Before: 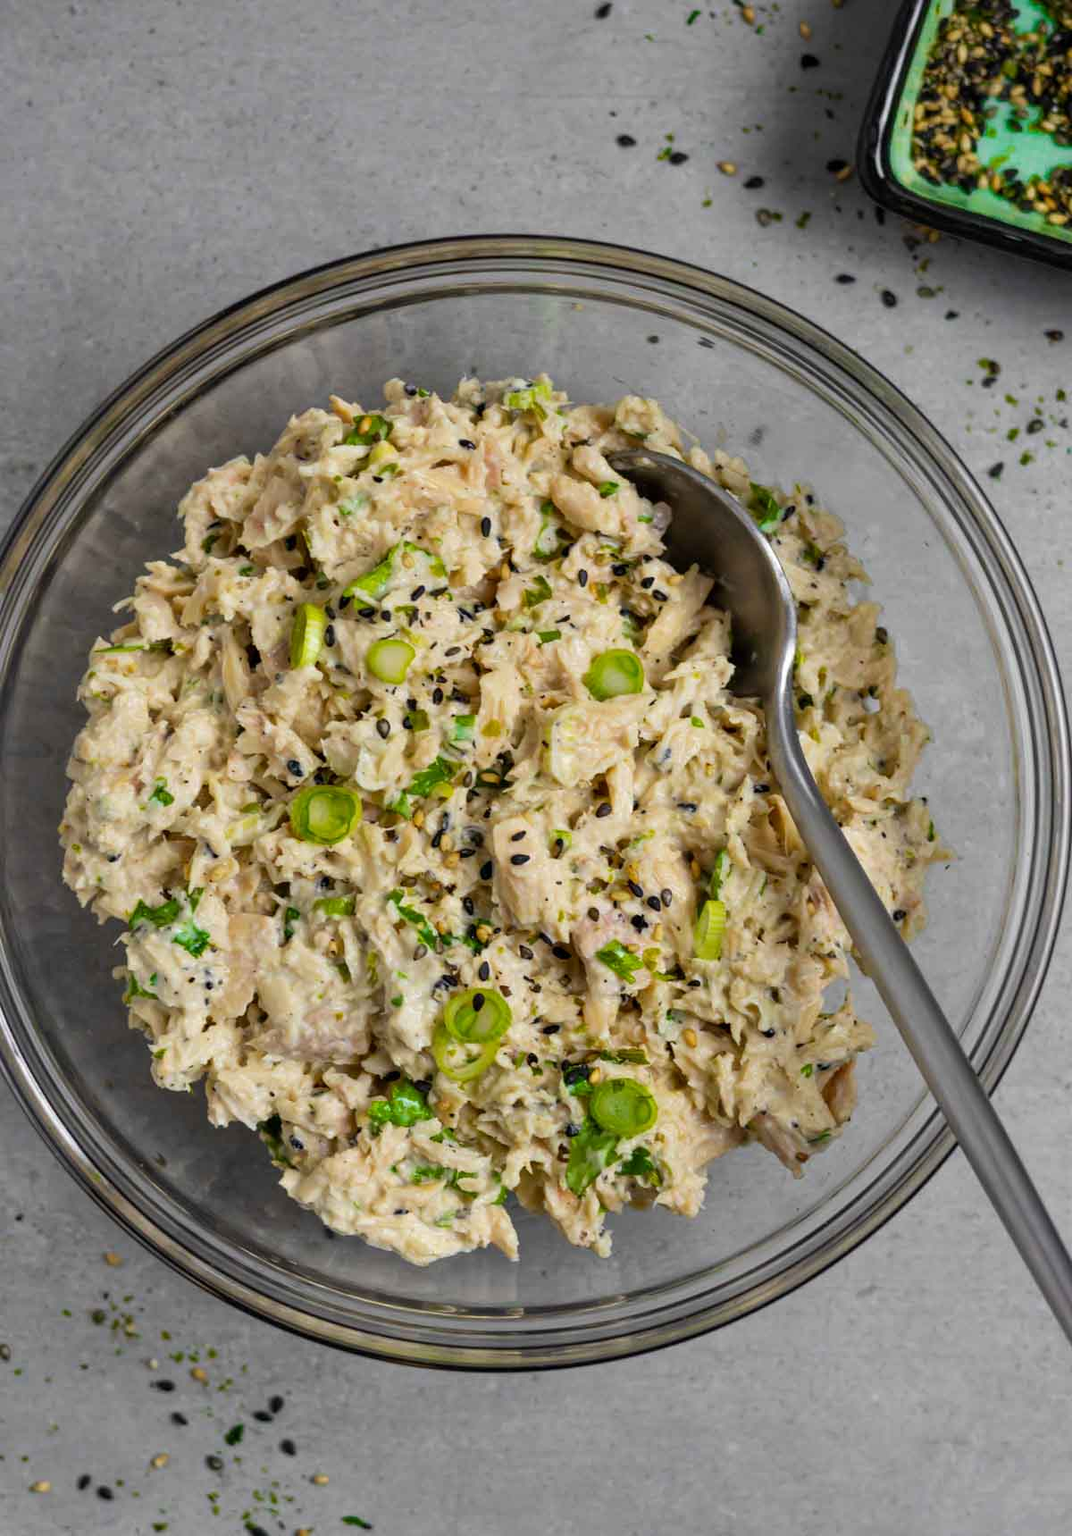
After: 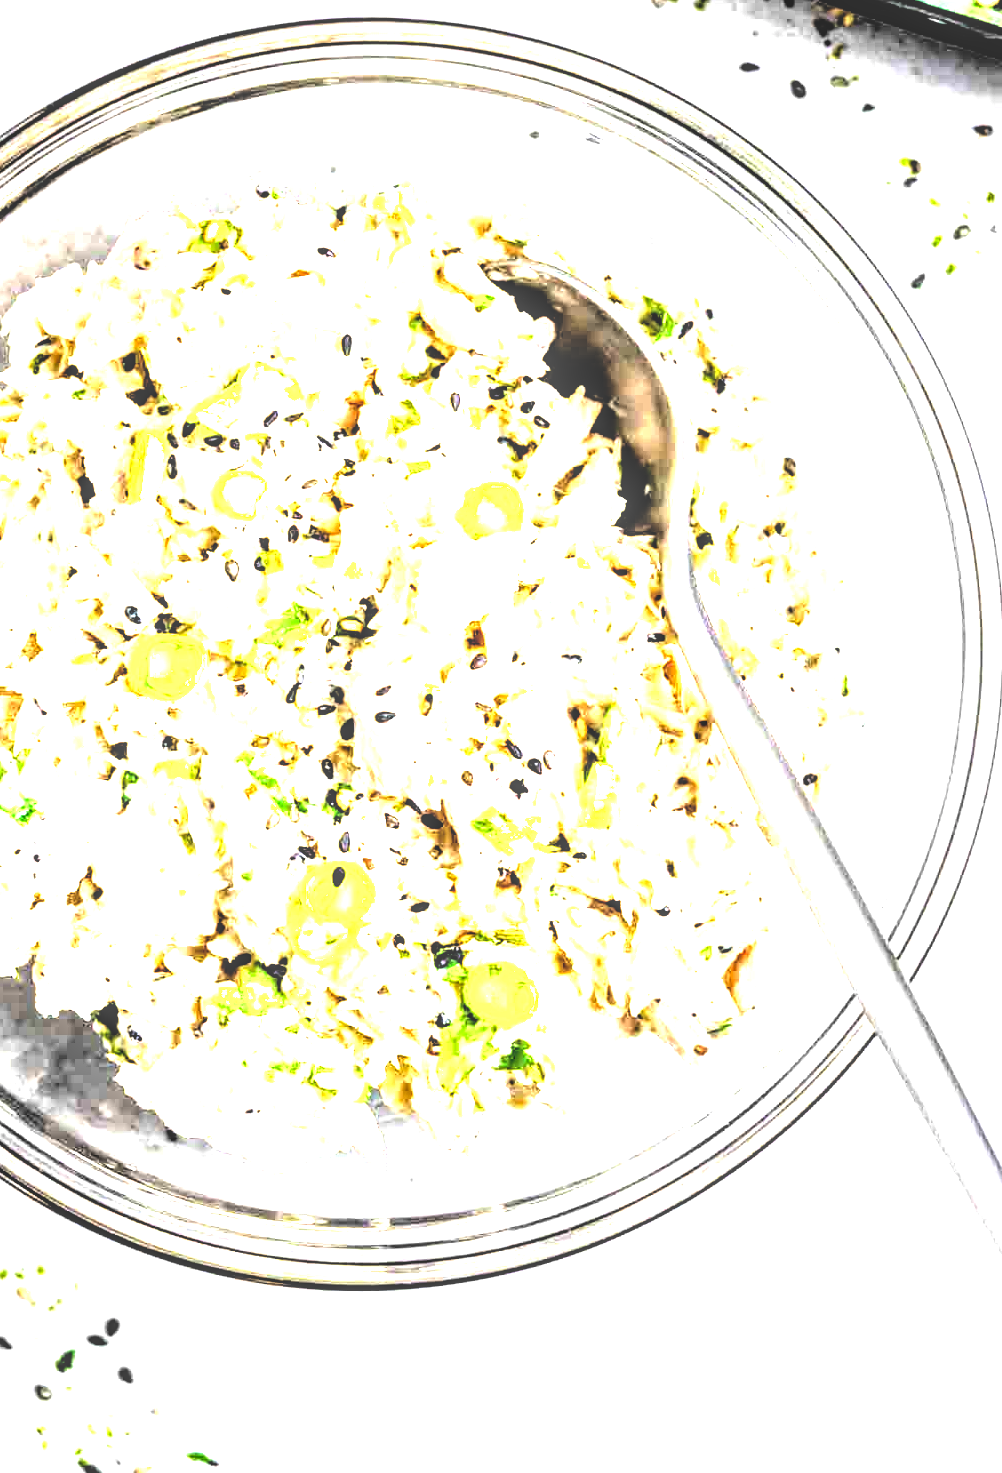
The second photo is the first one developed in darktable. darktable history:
crop: left 16.466%, top 14.296%
filmic rgb: black relative exposure -5.5 EV, white relative exposure 2.5 EV, threshold 2.97 EV, target black luminance 0%, hardness 4.51, latitude 67.14%, contrast 1.461, shadows ↔ highlights balance -4.1%, enable highlight reconstruction true
tone equalizer: -8 EV -0.402 EV, -7 EV -0.417 EV, -6 EV -0.306 EV, -5 EV -0.216 EV, -3 EV 0.229 EV, -2 EV 0.358 EV, -1 EV 0.375 EV, +0 EV 0.418 EV, mask exposure compensation -0.487 EV
levels: levels [0, 0.281, 0.562]
exposure: exposure 0.732 EV, compensate exposure bias true, compensate highlight preservation false
local contrast: detail 130%
